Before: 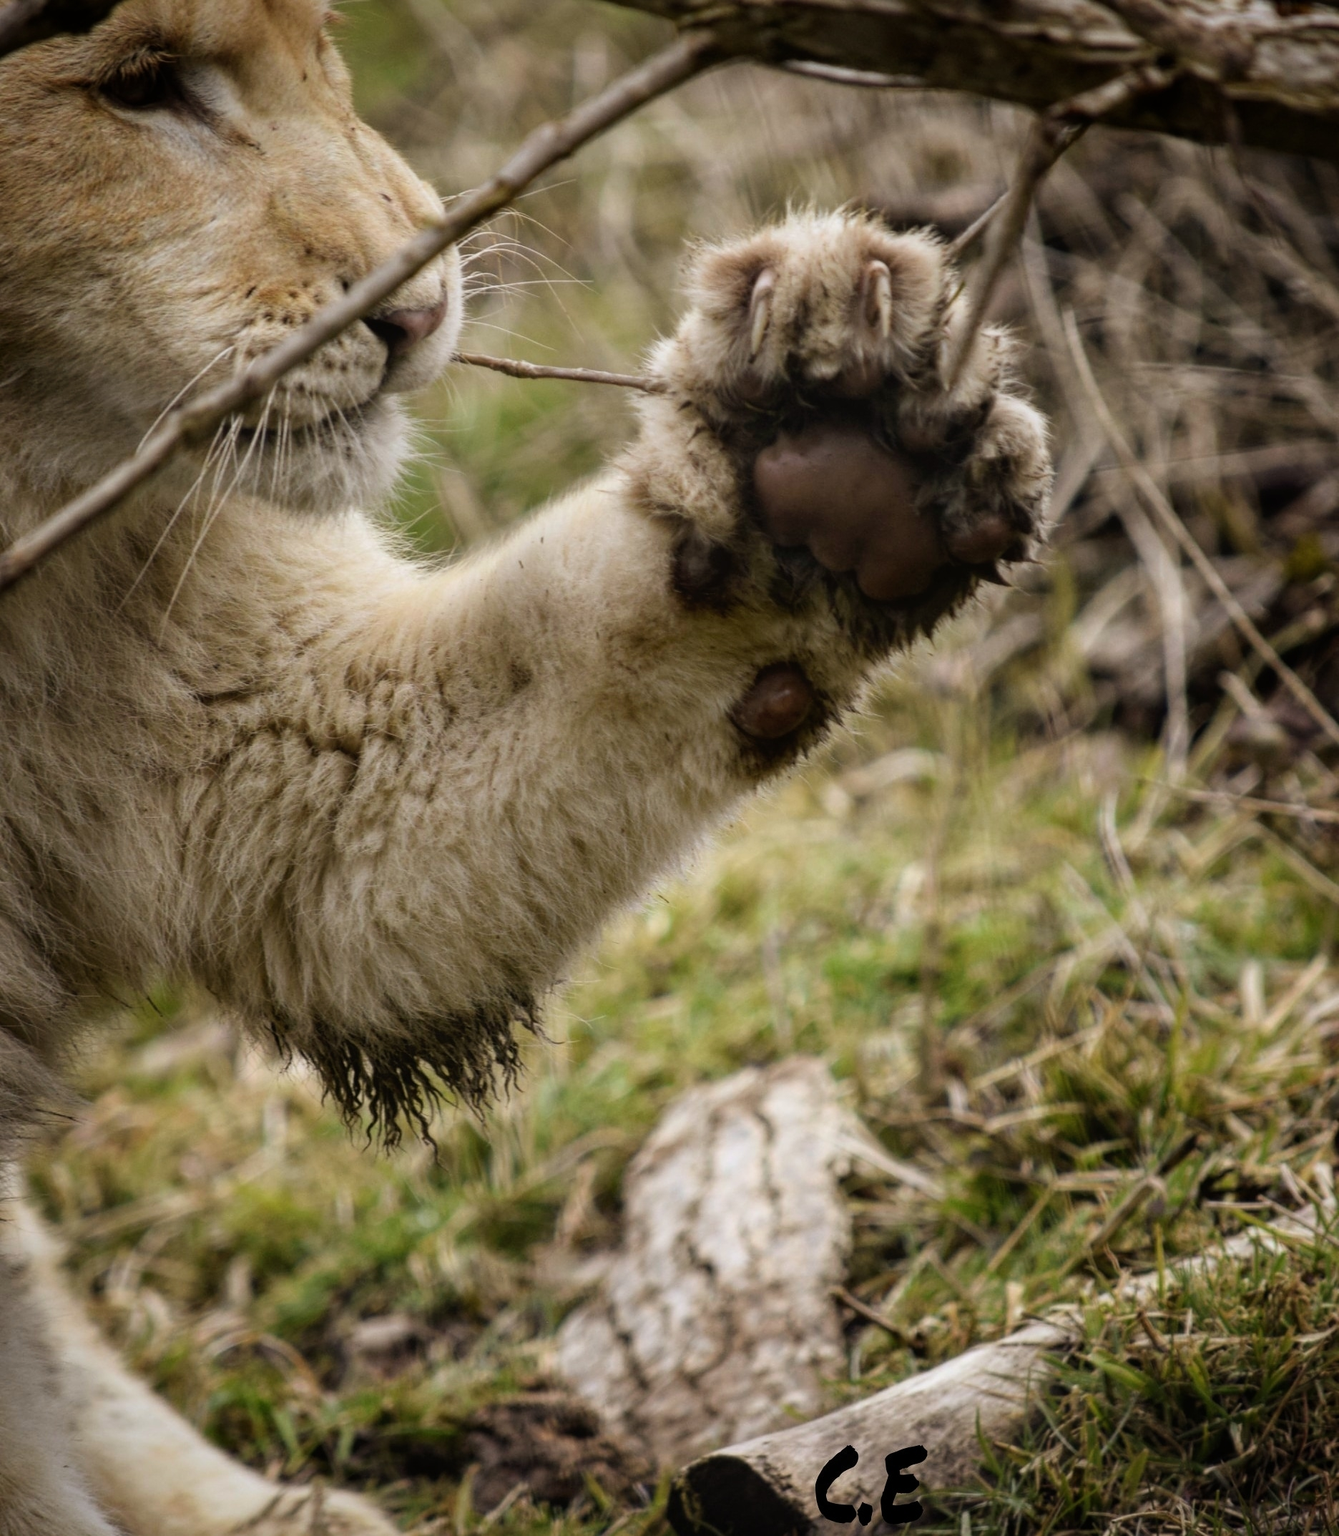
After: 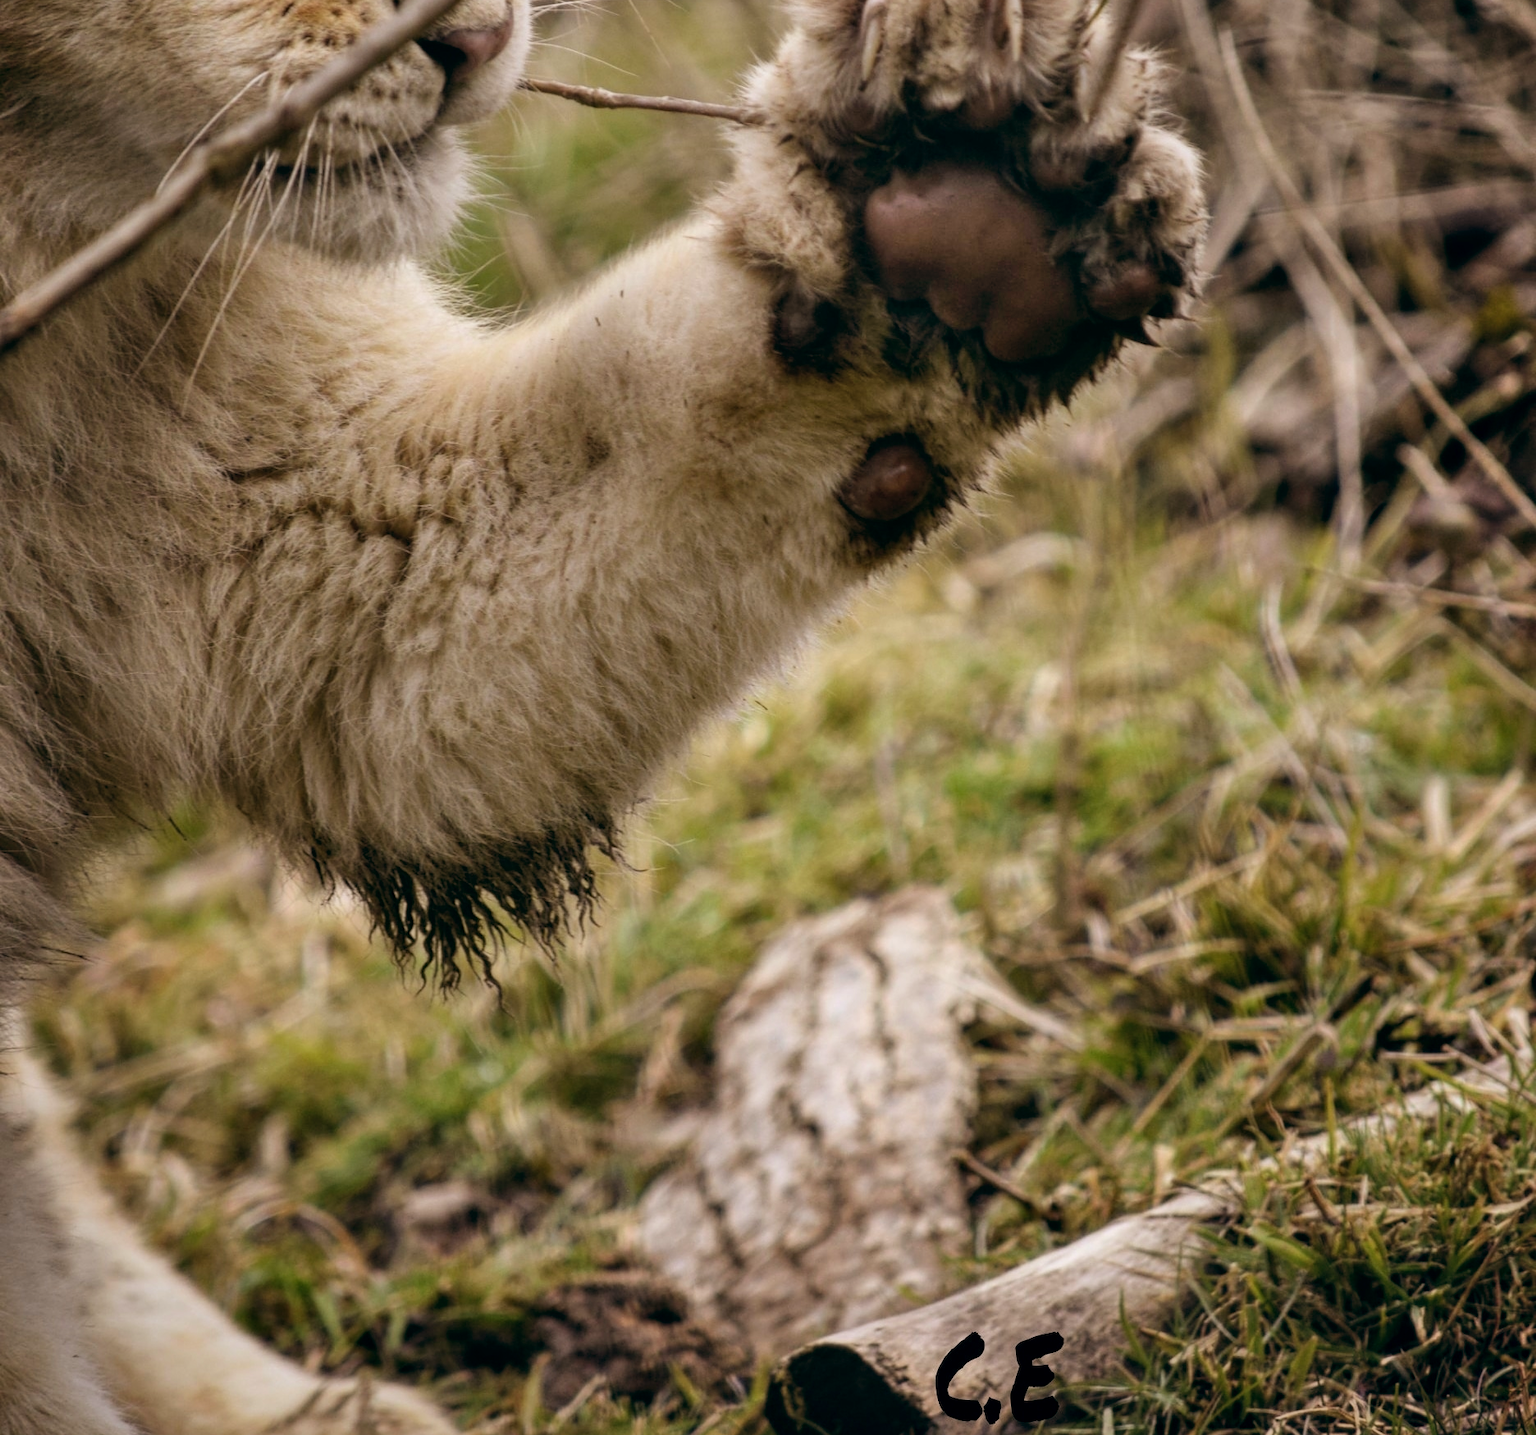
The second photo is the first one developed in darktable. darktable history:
shadows and highlights: soften with gaussian
color balance: lift [0.998, 0.998, 1.001, 1.002], gamma [0.995, 1.025, 0.992, 0.975], gain [0.995, 1.02, 0.997, 0.98]
crop and rotate: top 18.507%
white balance: emerald 1
